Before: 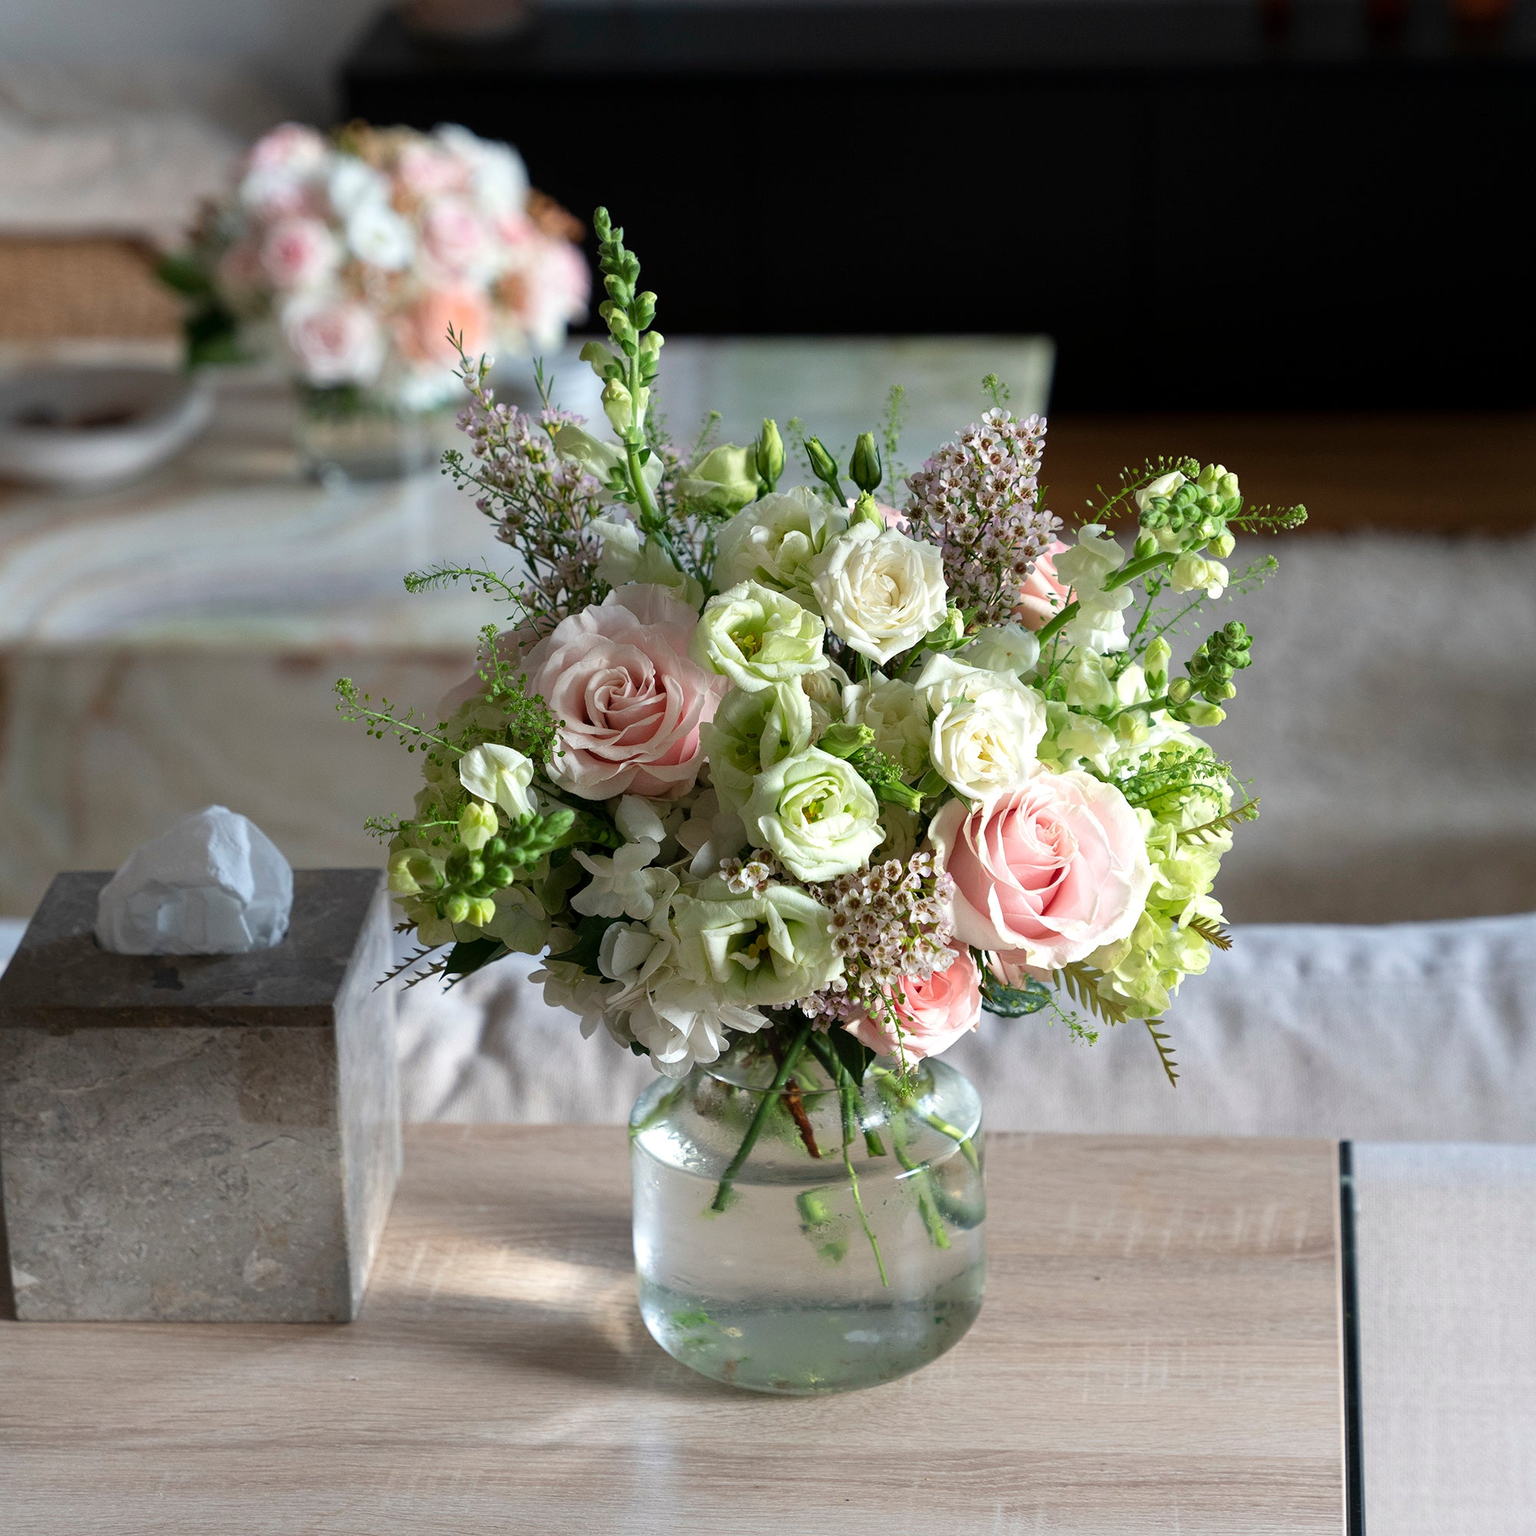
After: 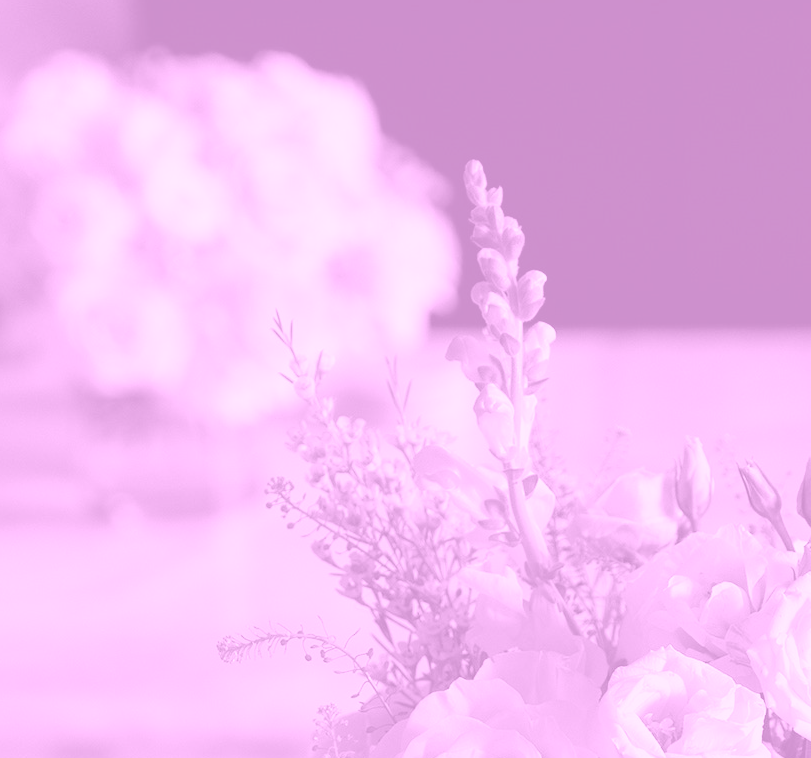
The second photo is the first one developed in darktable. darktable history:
exposure: black level correction 0.001, exposure 0.3 EV, compensate highlight preservation false
crop: left 15.452%, top 5.459%, right 43.956%, bottom 56.62%
colorize: hue 331.2°, saturation 69%, source mix 30.28%, lightness 69.02%, version 1
